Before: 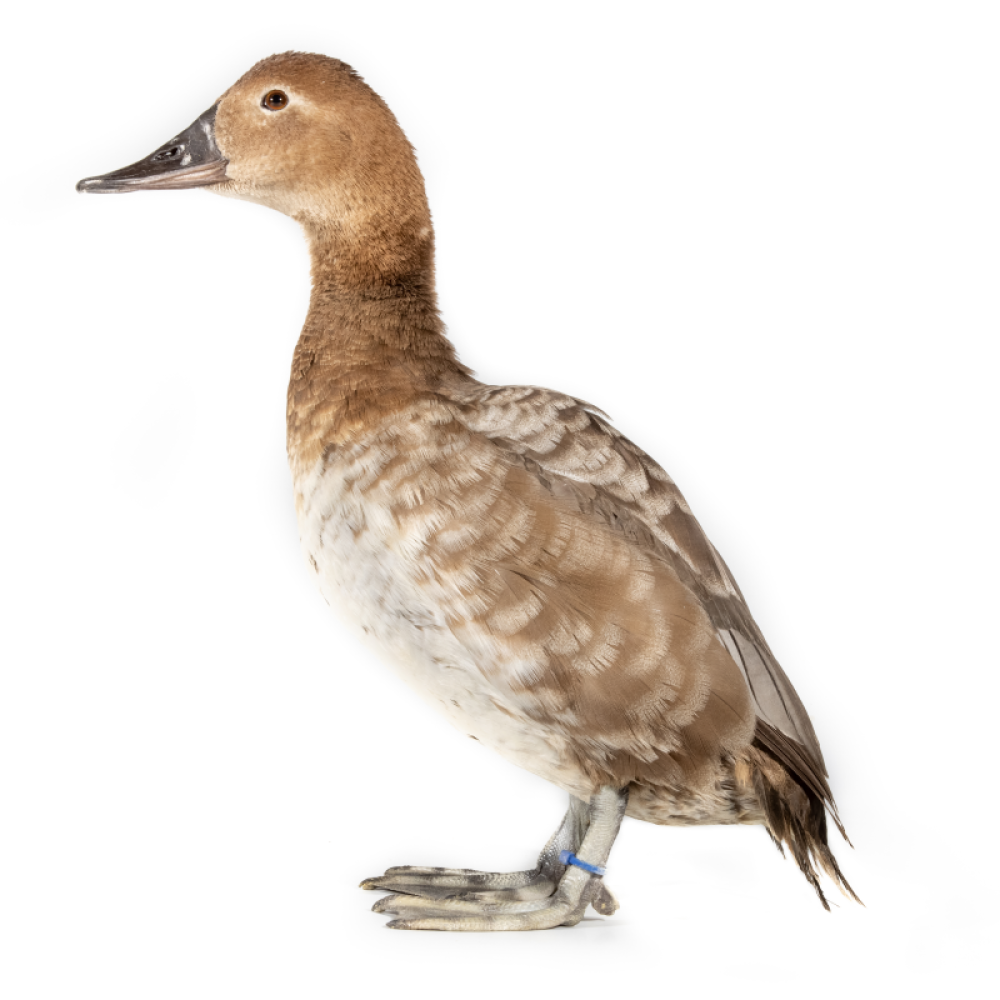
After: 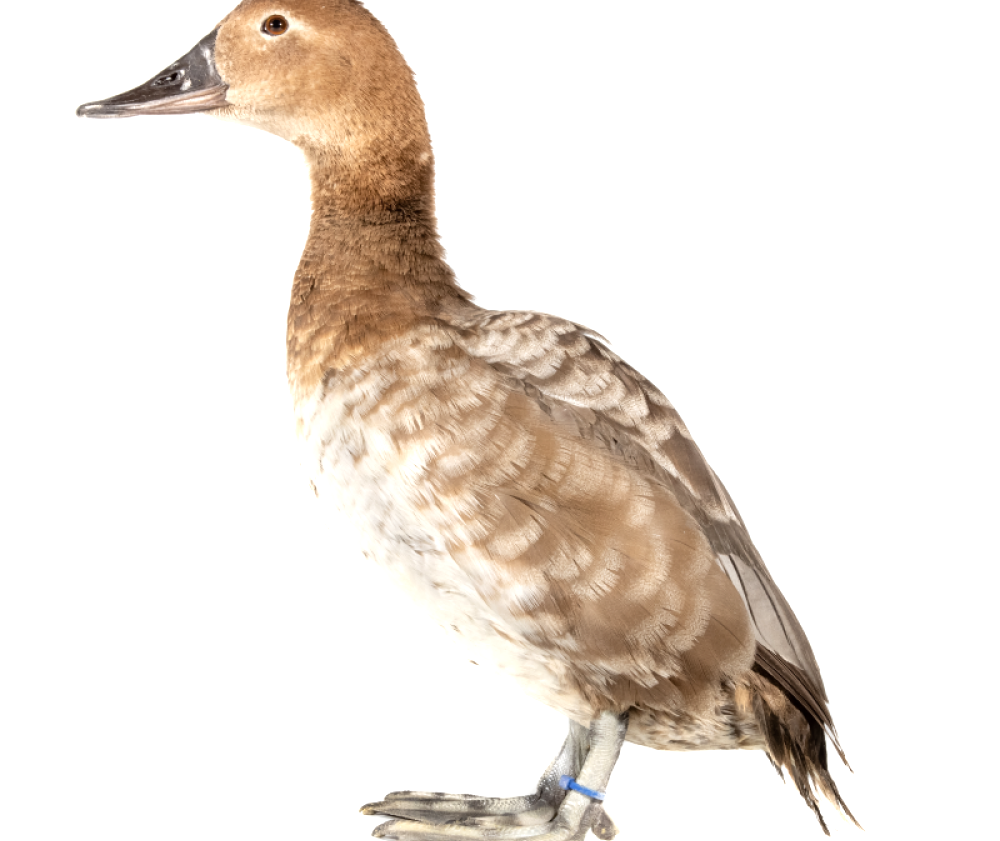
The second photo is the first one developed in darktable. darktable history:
exposure: compensate highlight preservation false
tone equalizer: -8 EV -0.391 EV, -7 EV -0.425 EV, -6 EV -0.295 EV, -5 EV -0.201 EV, -3 EV 0.22 EV, -2 EV 0.333 EV, -1 EV 0.37 EV, +0 EV 0.445 EV
crop: top 7.572%, bottom 8.242%
